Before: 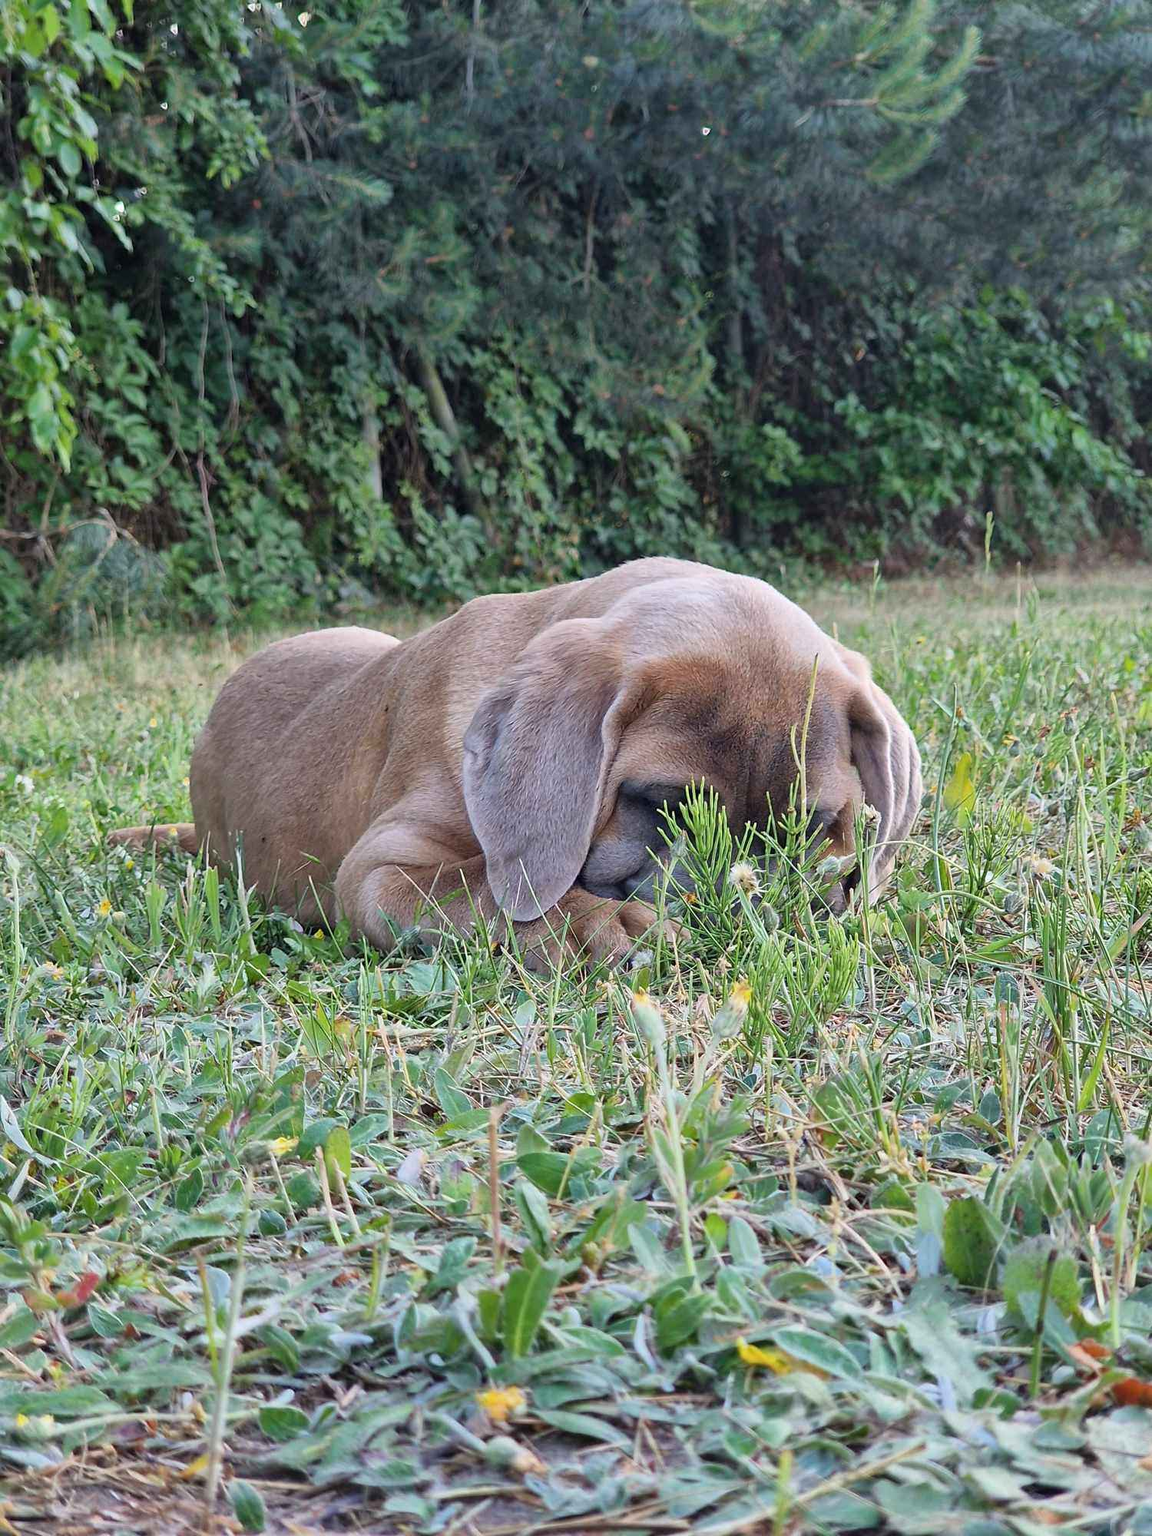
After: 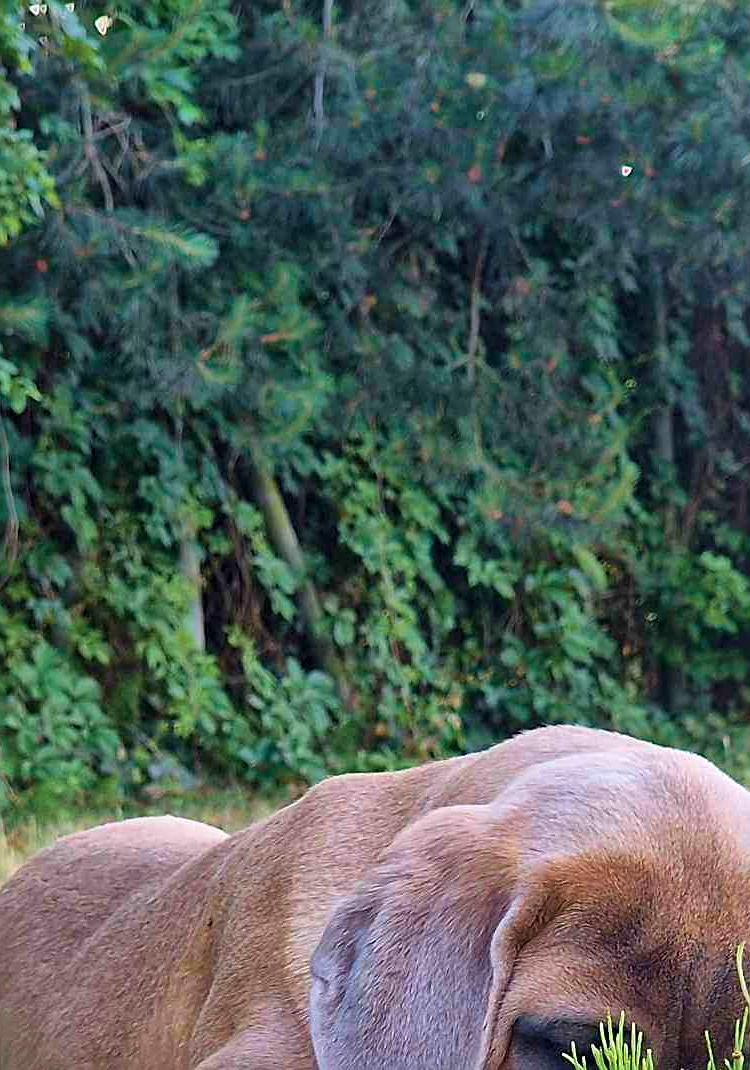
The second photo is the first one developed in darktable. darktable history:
local contrast: mode bilateral grid, contrast 20, coarseness 50, detail 120%, midtone range 0.2
sharpen: on, module defaults
velvia: strength 56%
white balance: red 1, blue 1
crop: left 19.556%, right 30.401%, bottom 46.458%
